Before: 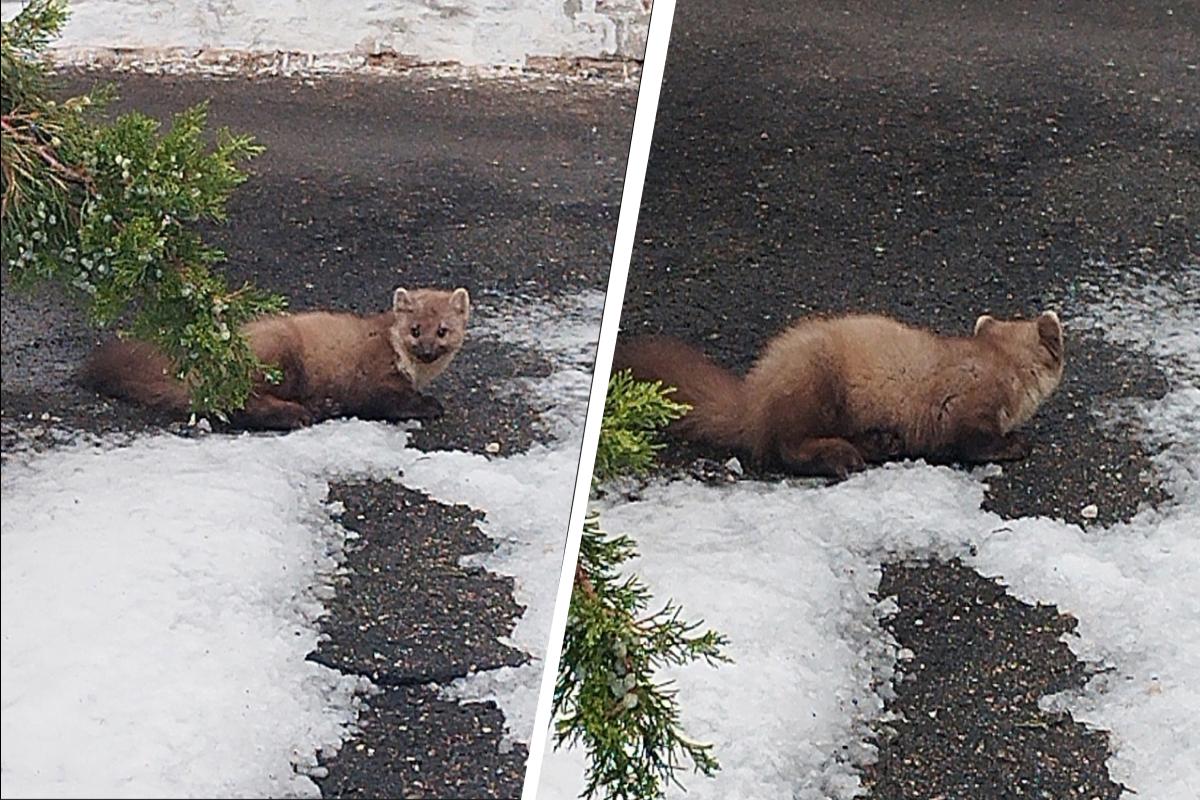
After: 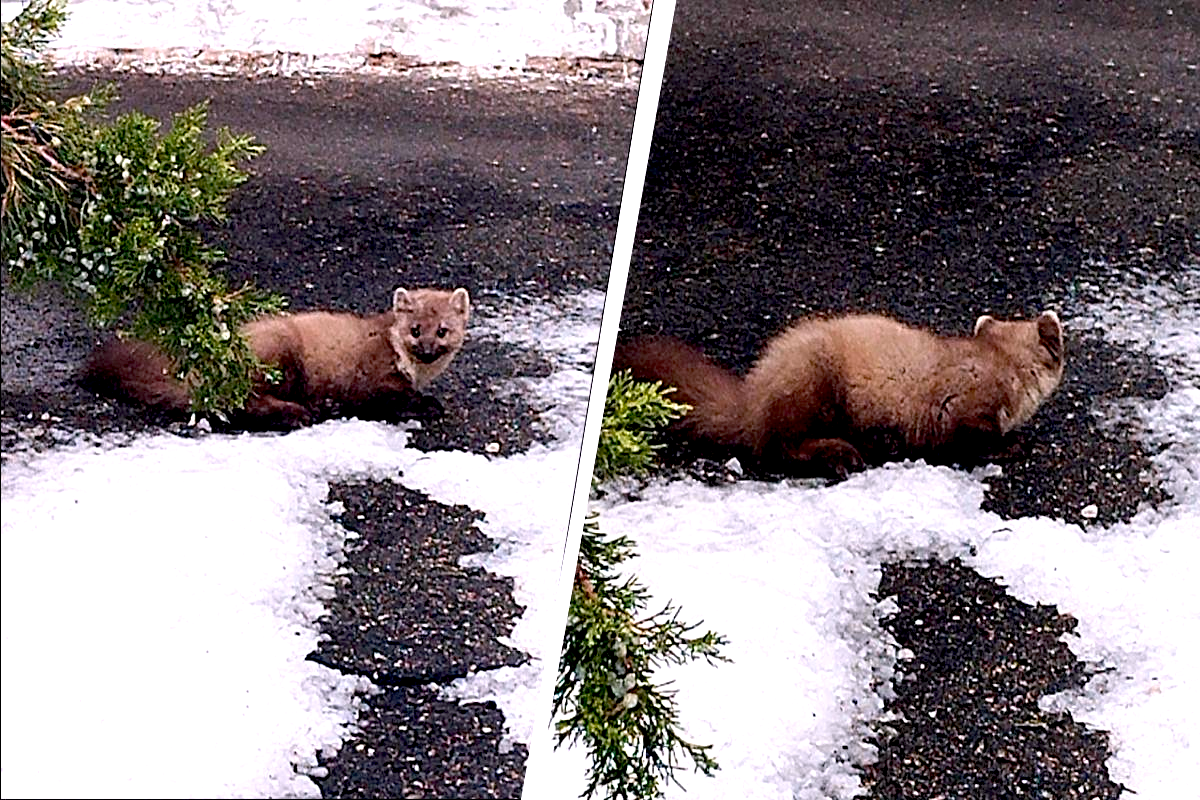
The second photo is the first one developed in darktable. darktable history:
exposure: black level correction 0.031, exposure 0.304 EV, compensate highlight preservation false
tone equalizer: -8 EV -0.417 EV, -7 EV -0.389 EV, -6 EV -0.333 EV, -5 EV -0.222 EV, -3 EV 0.222 EV, -2 EV 0.333 EV, -1 EV 0.389 EV, +0 EV 0.417 EV, edges refinement/feathering 500, mask exposure compensation -1.57 EV, preserve details no
white balance: red 1.05, blue 1.072
